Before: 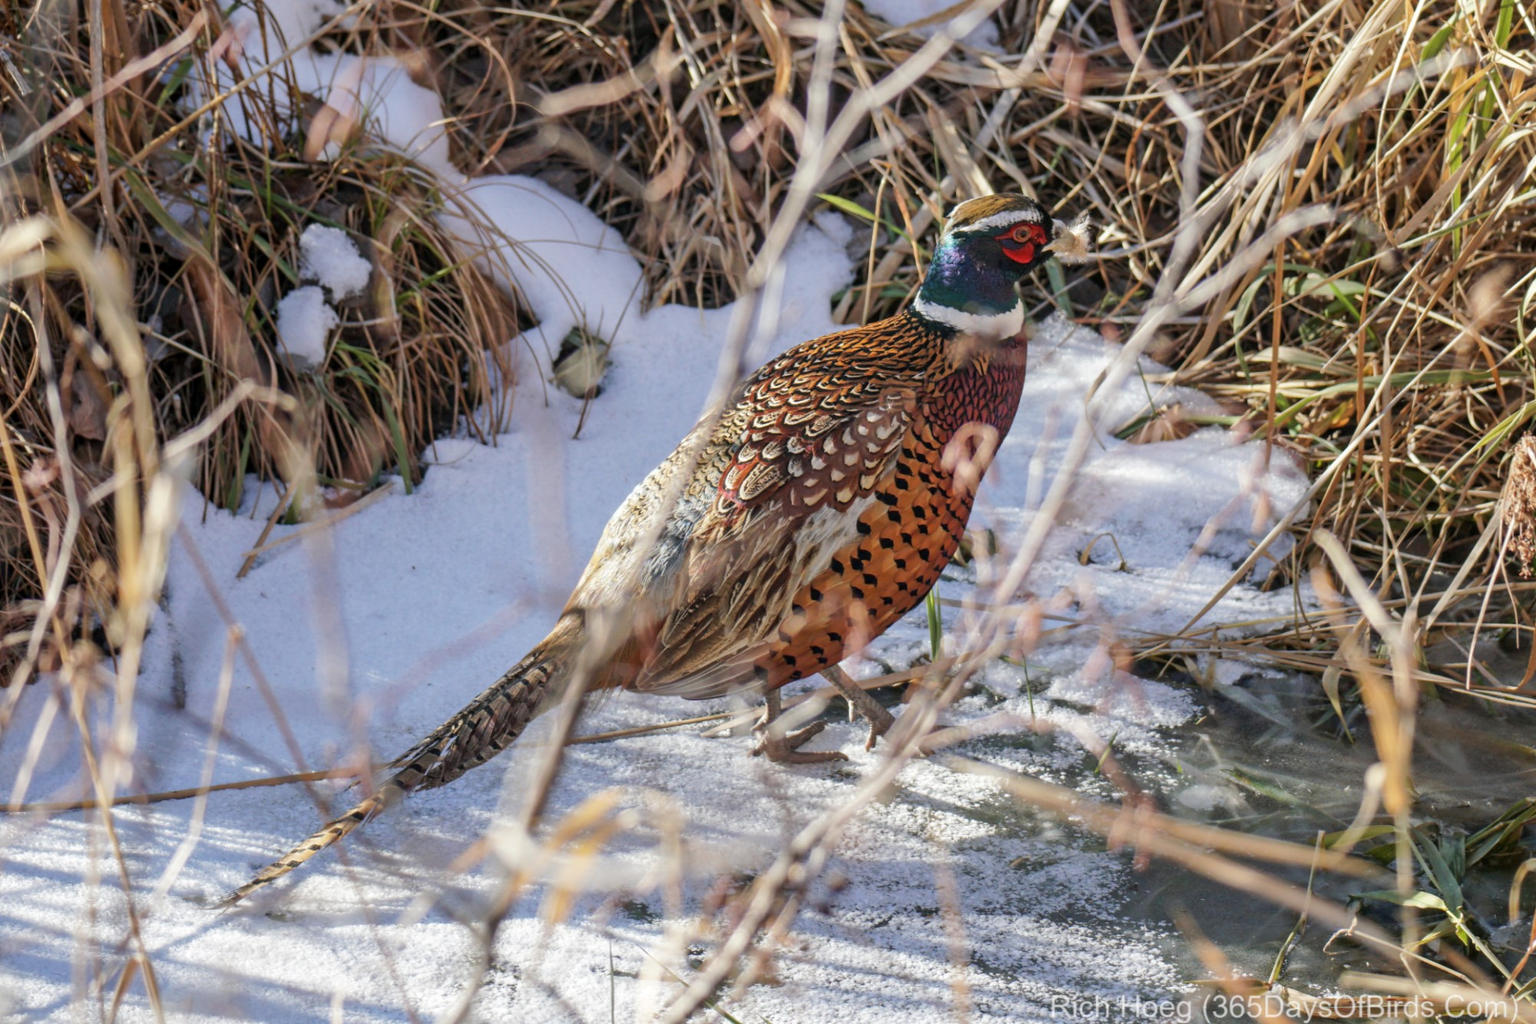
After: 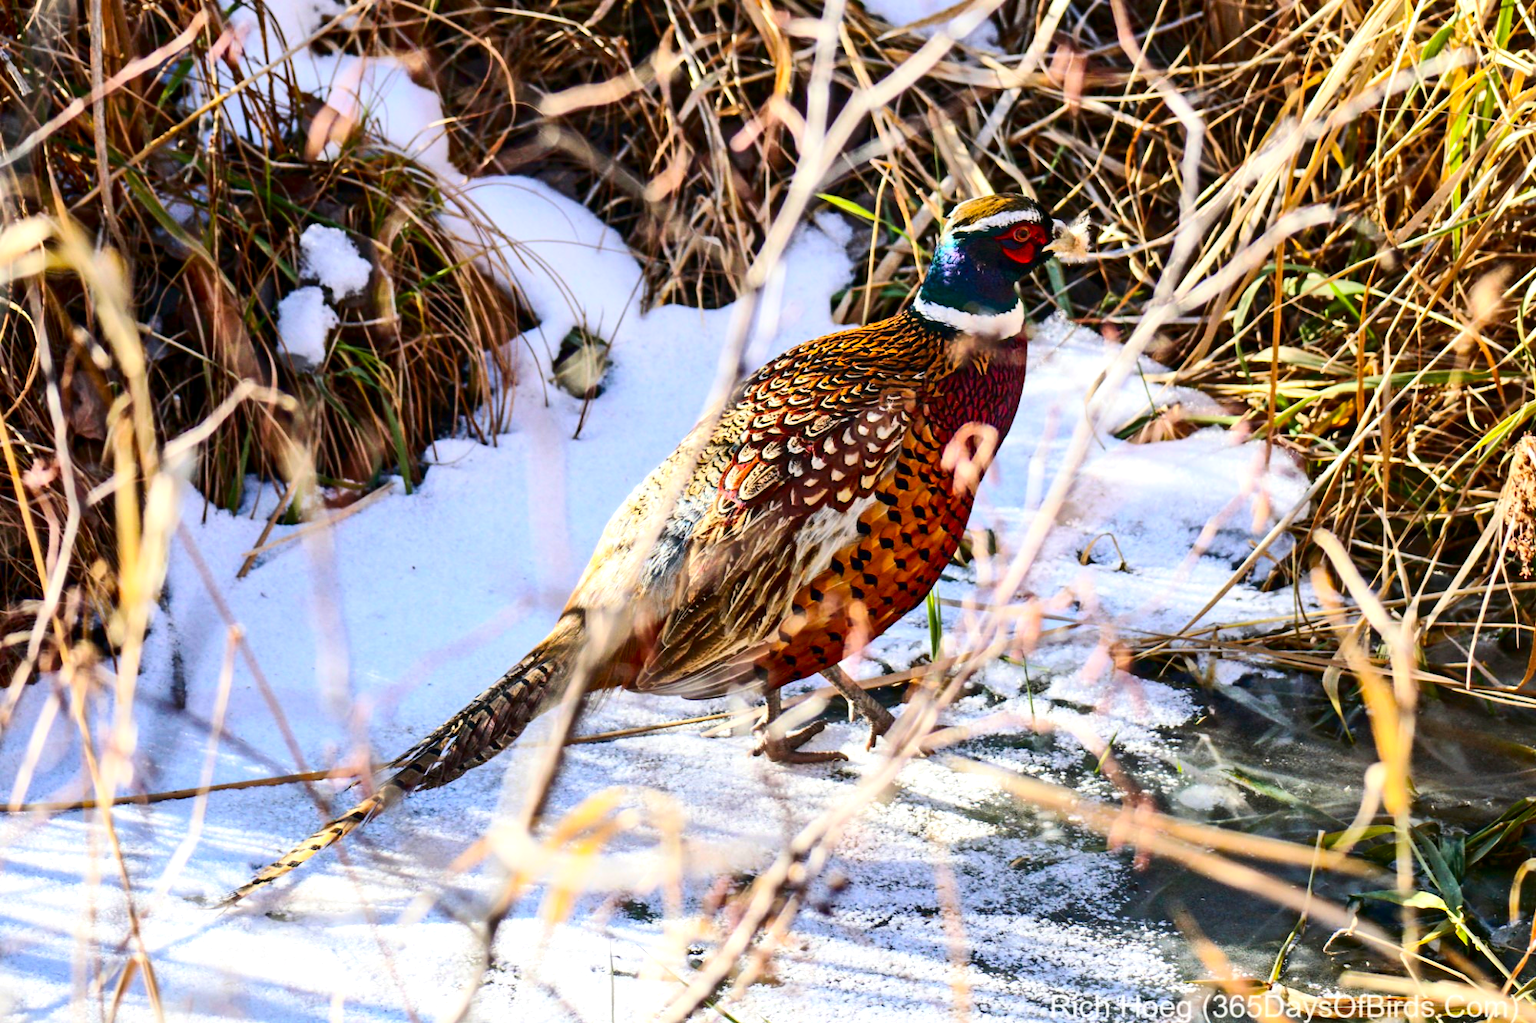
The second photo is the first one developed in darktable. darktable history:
color balance rgb: perceptual saturation grading › global saturation 25%, global vibrance 20%
exposure: black level correction 0.001, exposure 0.5 EV, compensate exposure bias true, compensate highlight preservation false
contrast brightness saturation: contrast 0.32, brightness -0.08, saturation 0.17
